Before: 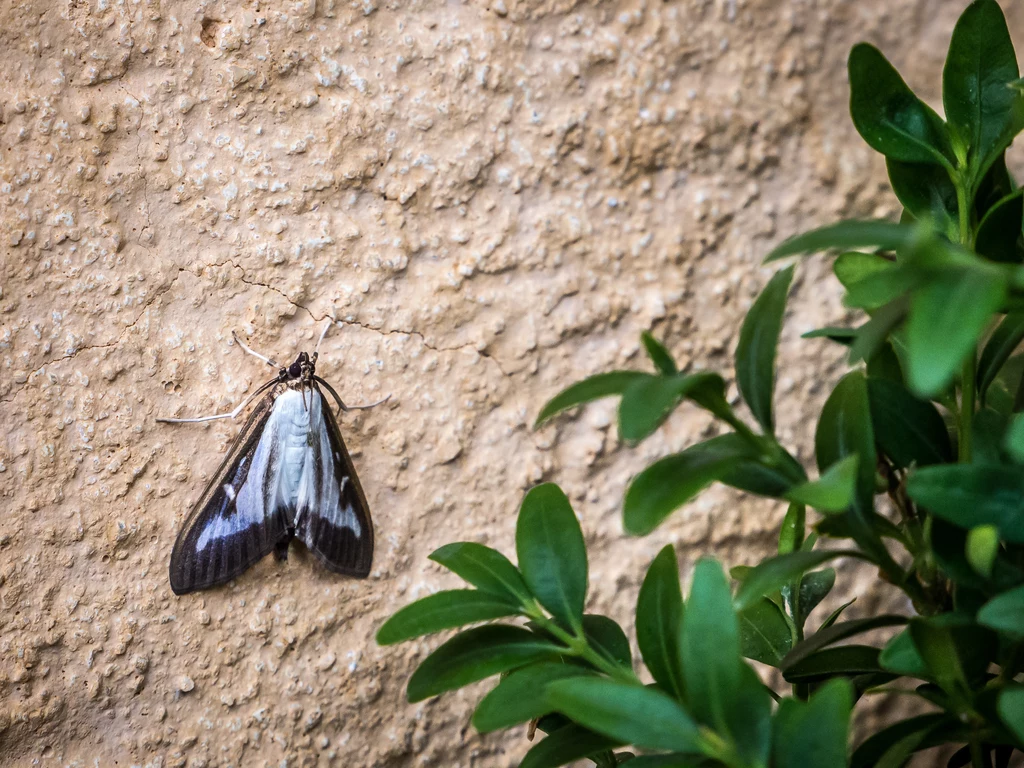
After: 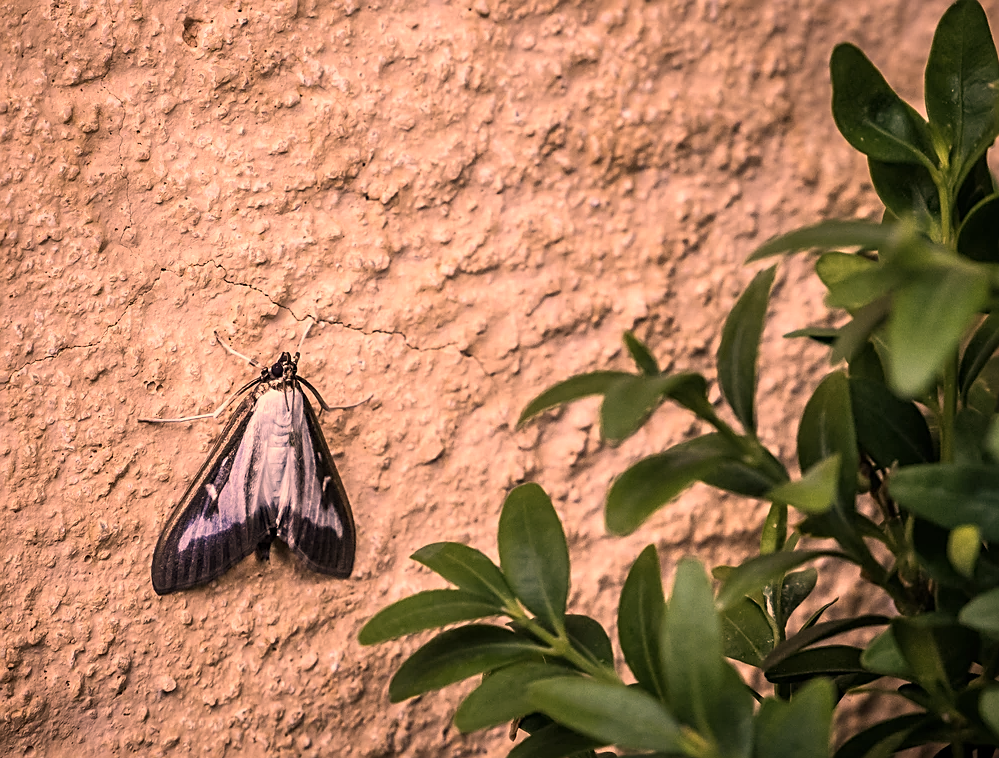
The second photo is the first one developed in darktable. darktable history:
color correction: highlights a* 40, highlights b* 40, saturation 0.69
crop and rotate: left 1.774%, right 0.633%, bottom 1.28%
sharpen: on, module defaults
